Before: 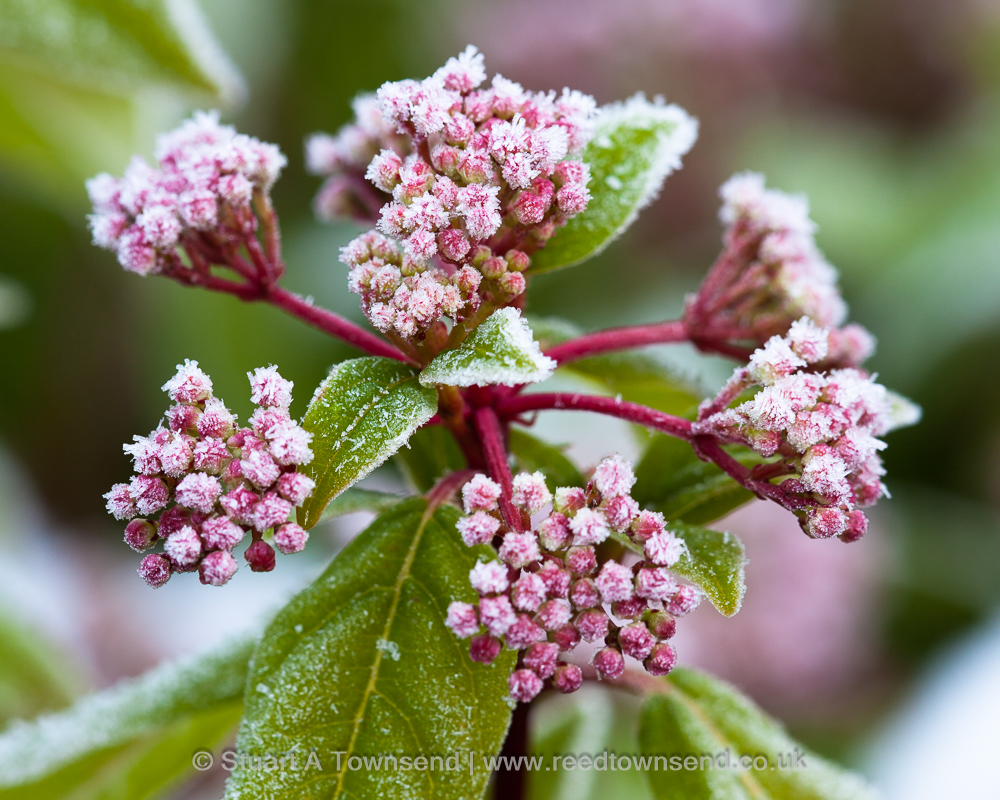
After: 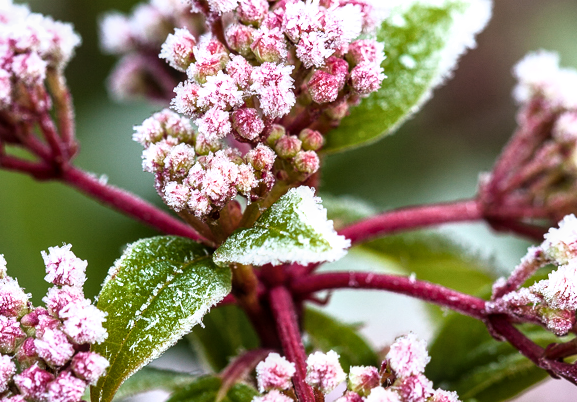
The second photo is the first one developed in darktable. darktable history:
local contrast: on, module defaults
crop: left 20.635%, top 15.244%, right 21.58%, bottom 34.17%
filmic rgb: black relative exposure -7.96 EV, white relative exposure 2.19 EV, hardness 6.94, color science v6 (2022)
